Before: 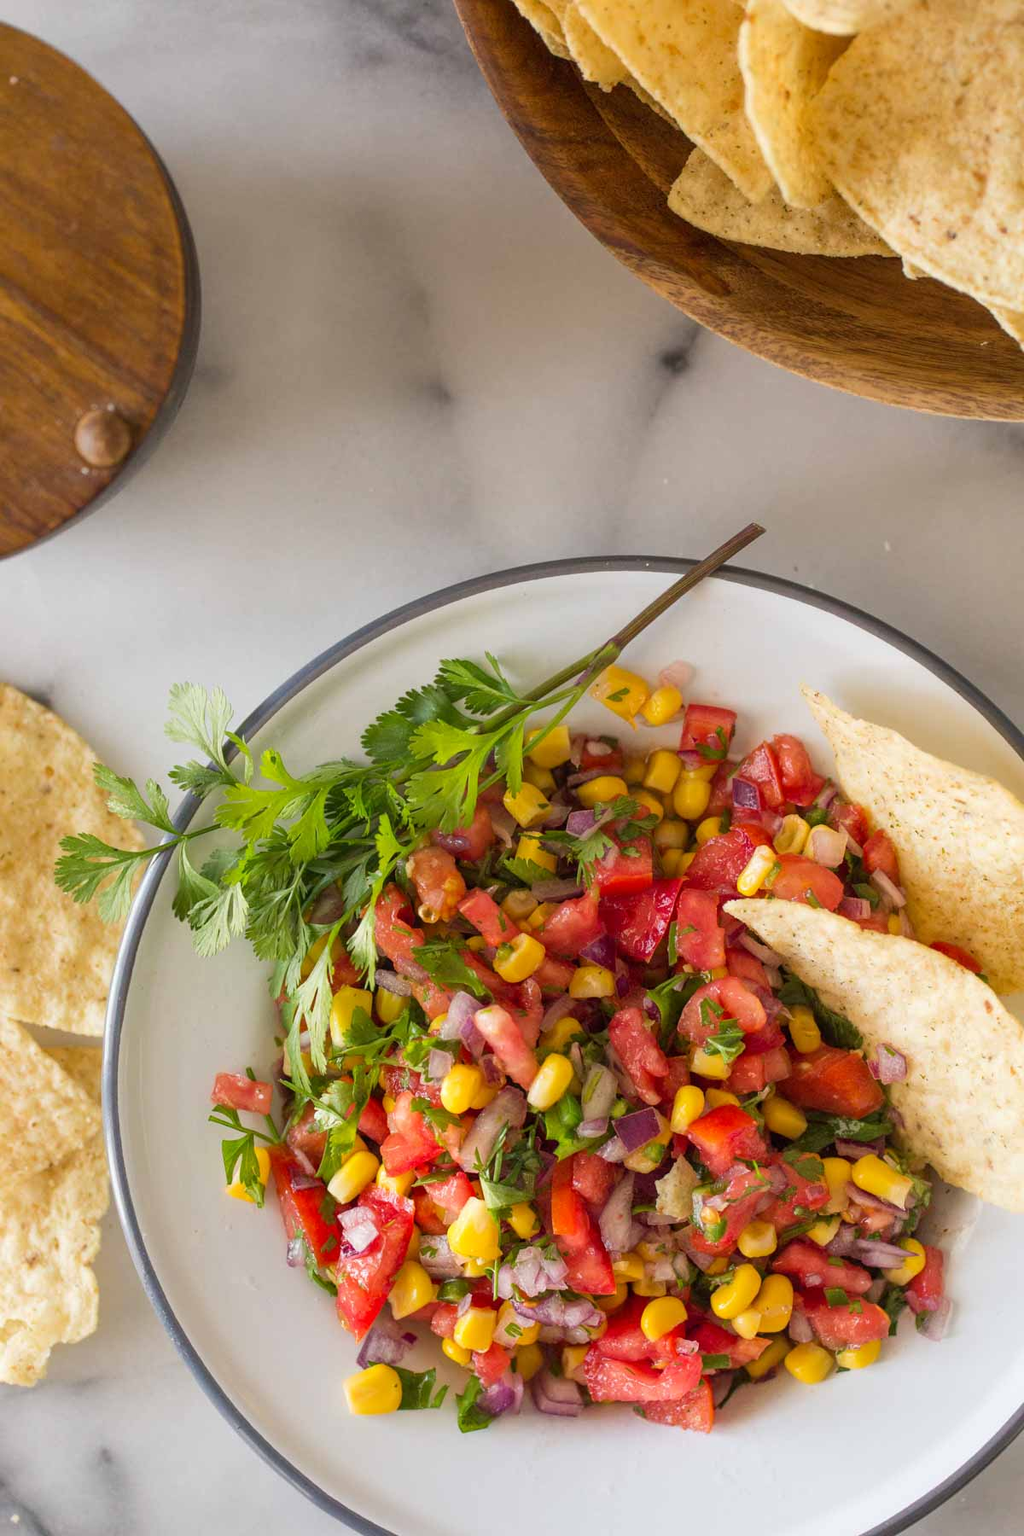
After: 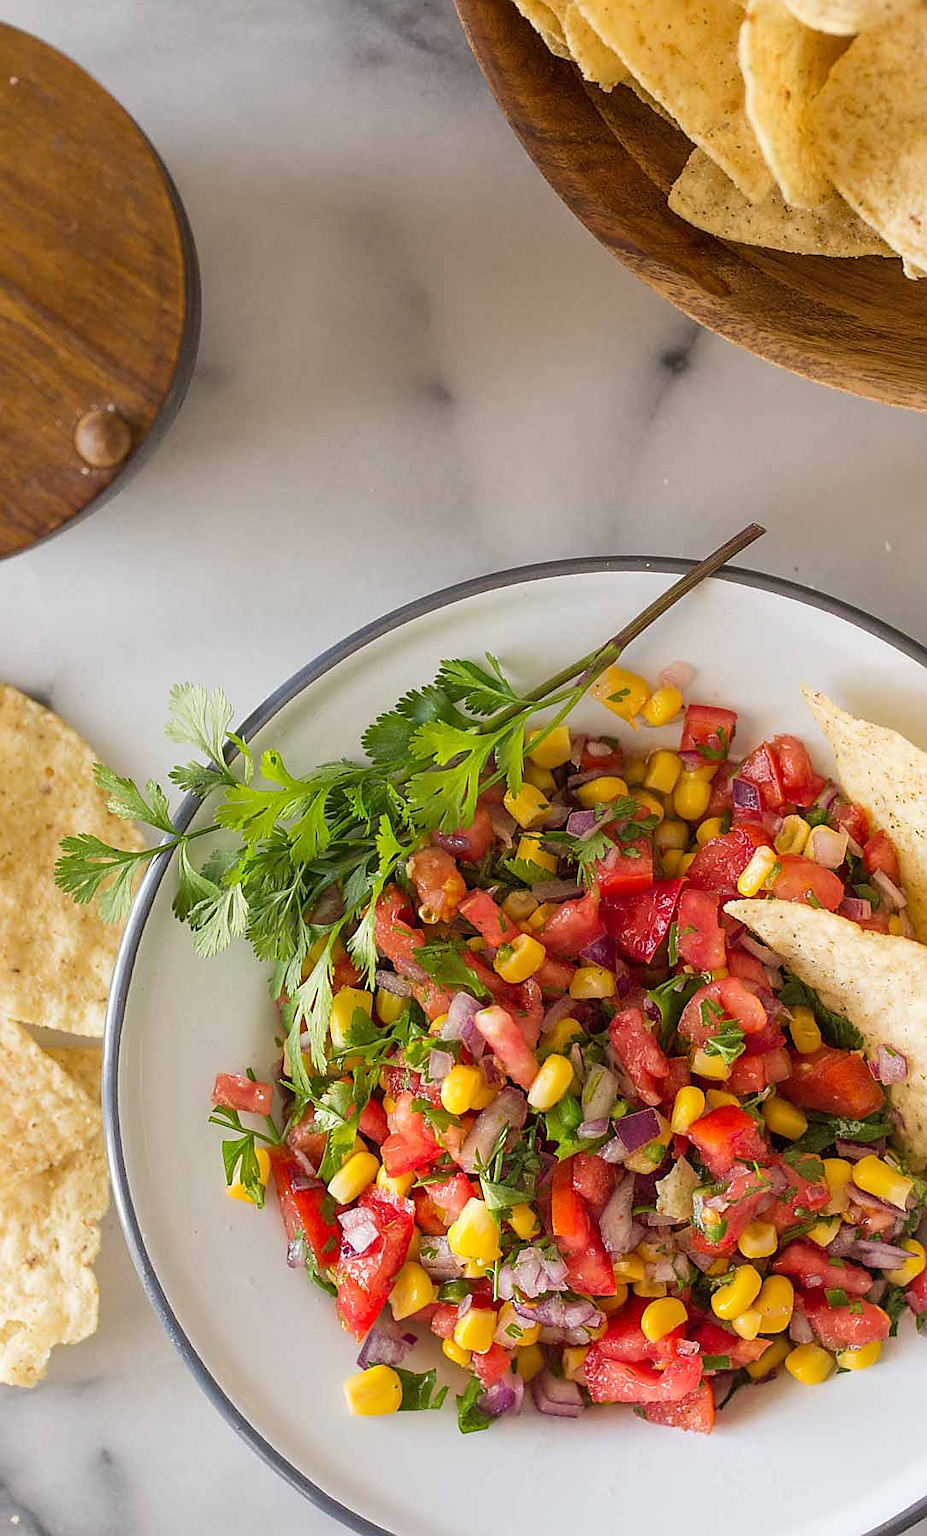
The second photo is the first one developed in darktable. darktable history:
crop: right 9.481%, bottom 0.021%
sharpen: radius 1.365, amount 1.249, threshold 0.614
